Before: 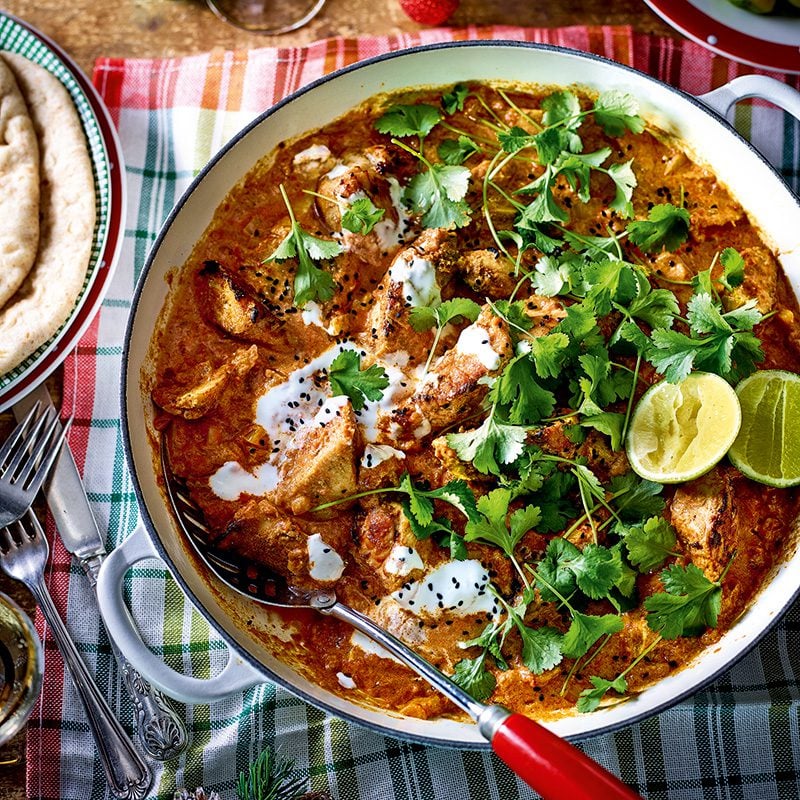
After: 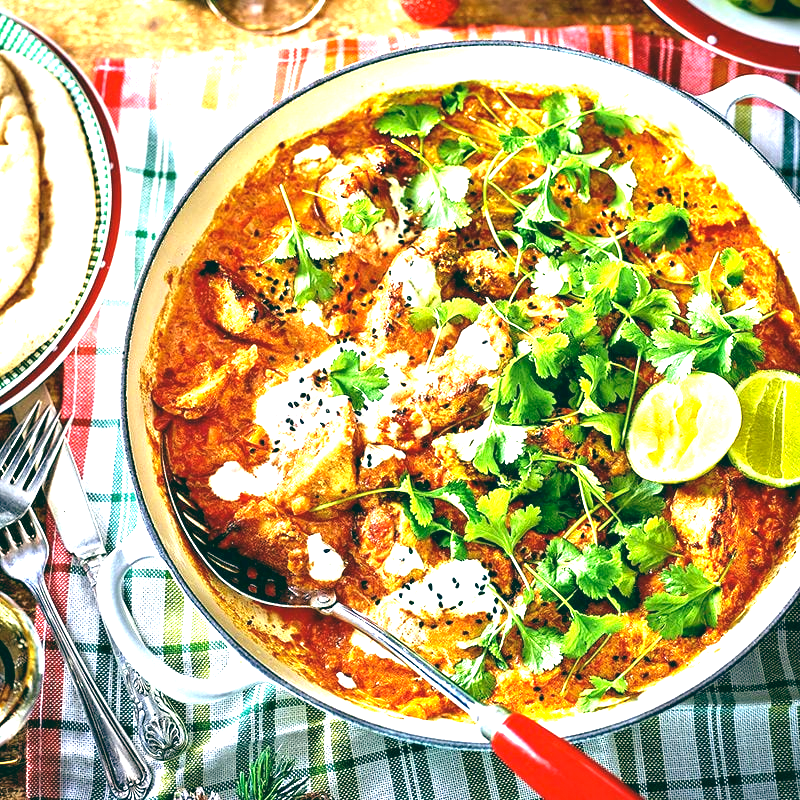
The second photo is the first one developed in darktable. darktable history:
exposure: black level correction 0, exposure 2.138 EV, compensate exposure bias true, compensate highlight preservation false
color balance: lift [1.005, 0.99, 1.007, 1.01], gamma [1, 1.034, 1.032, 0.966], gain [0.873, 1.055, 1.067, 0.933]
